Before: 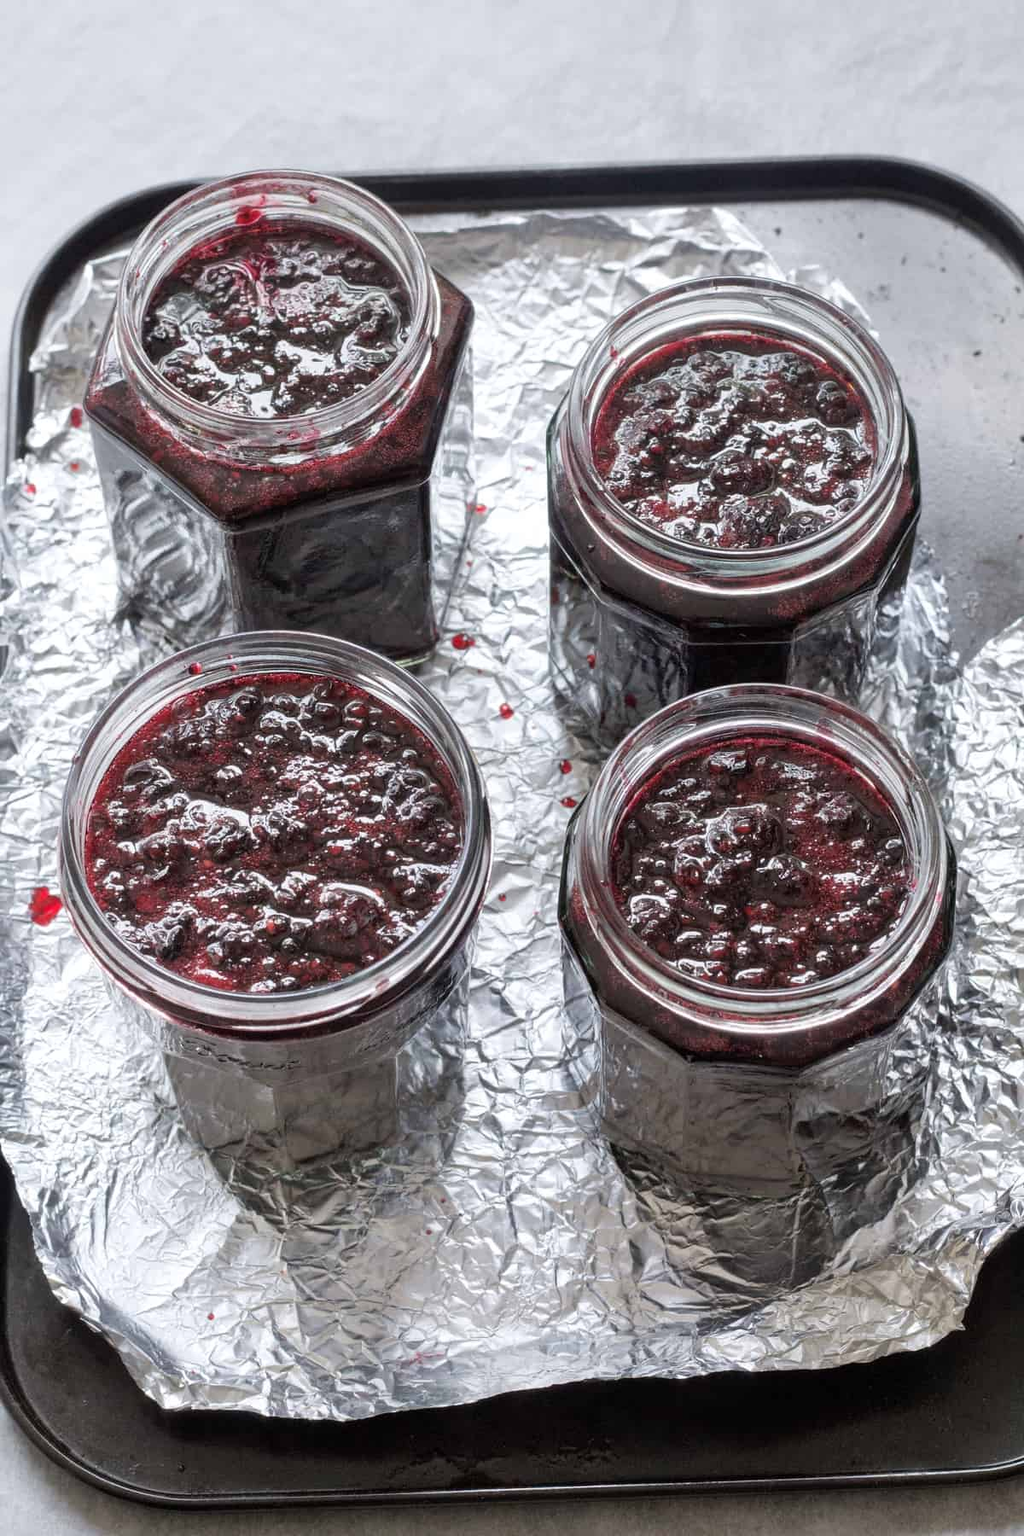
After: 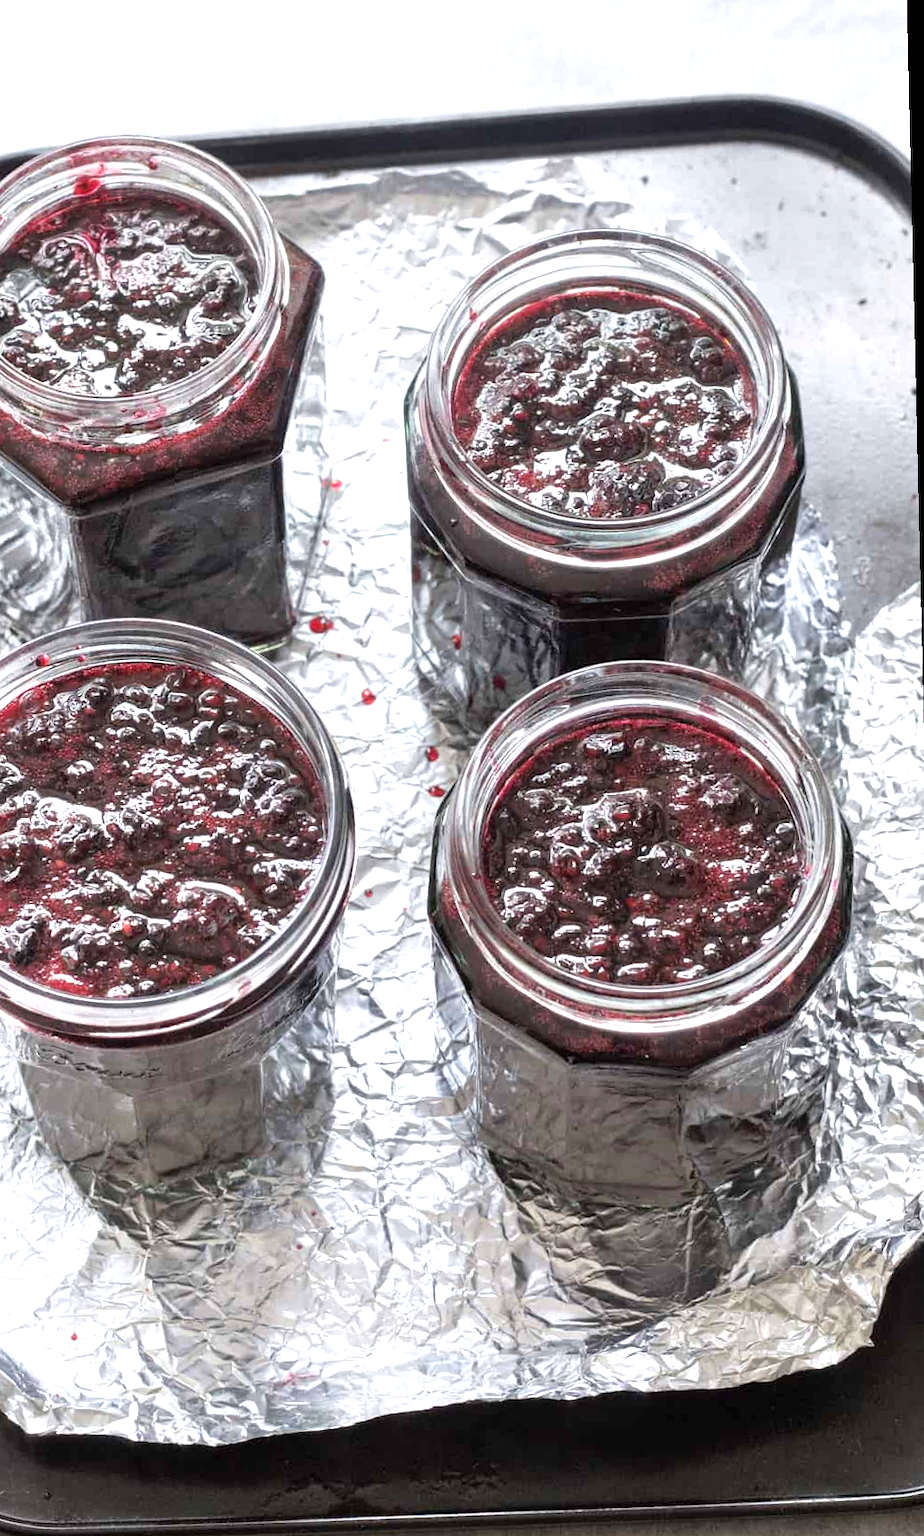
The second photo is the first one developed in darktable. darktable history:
exposure: black level correction 0, exposure 0.7 EV, compensate exposure bias true, compensate highlight preservation false
crop and rotate: left 14.584%
rotate and perspective: rotation -1.32°, lens shift (horizontal) -0.031, crop left 0.015, crop right 0.985, crop top 0.047, crop bottom 0.982
